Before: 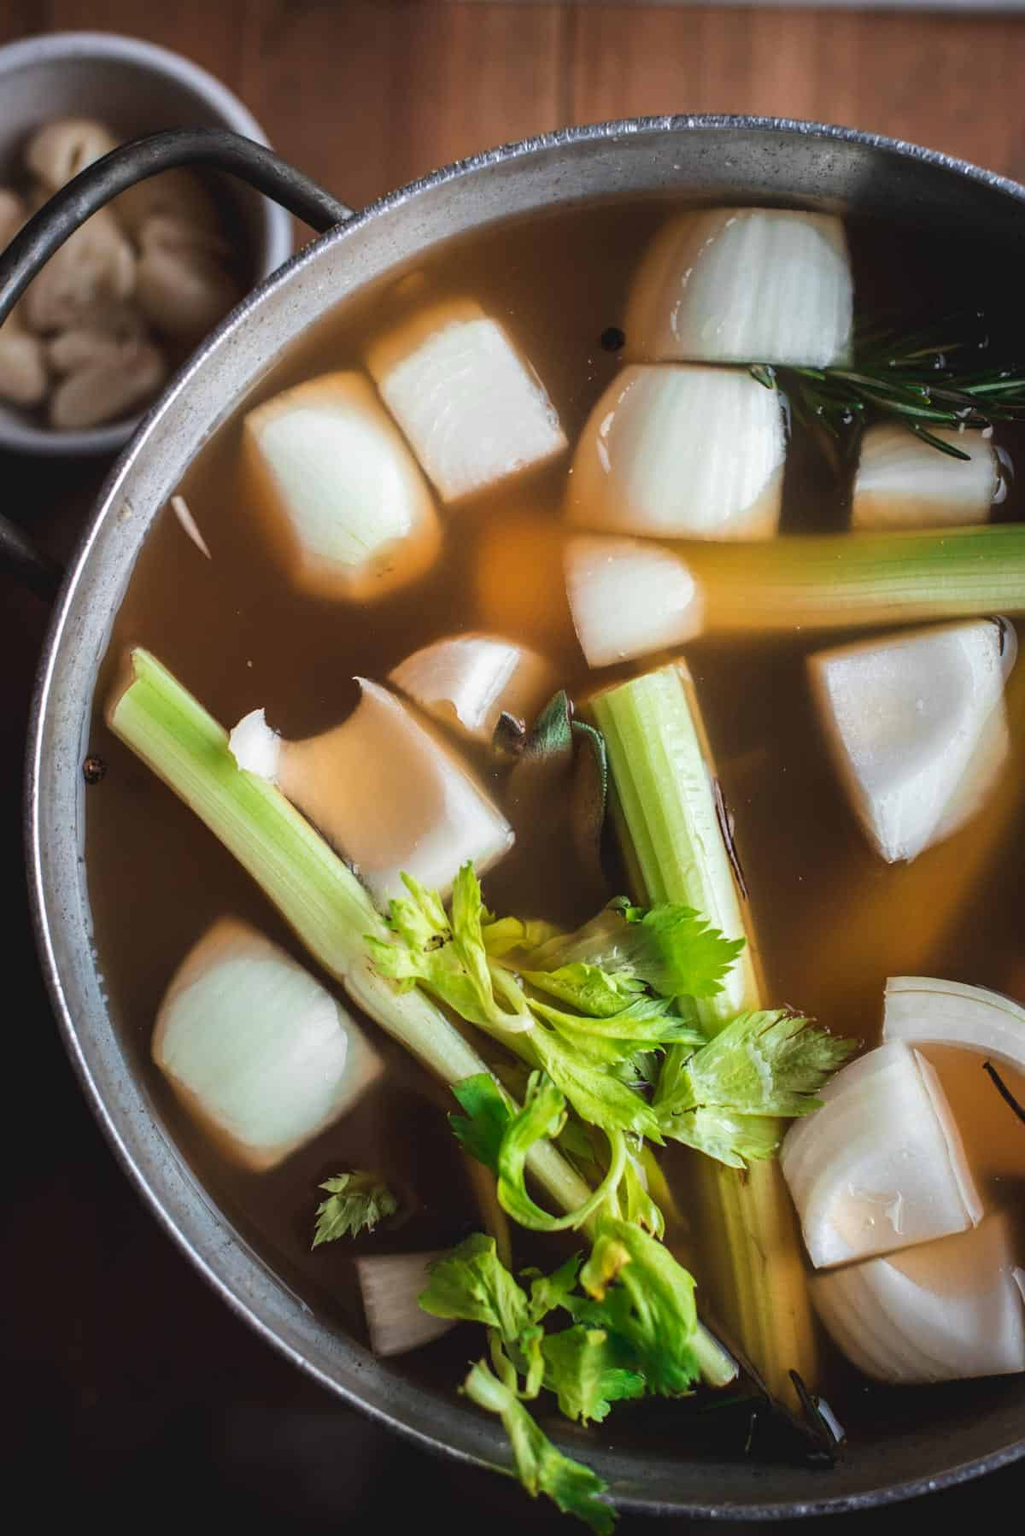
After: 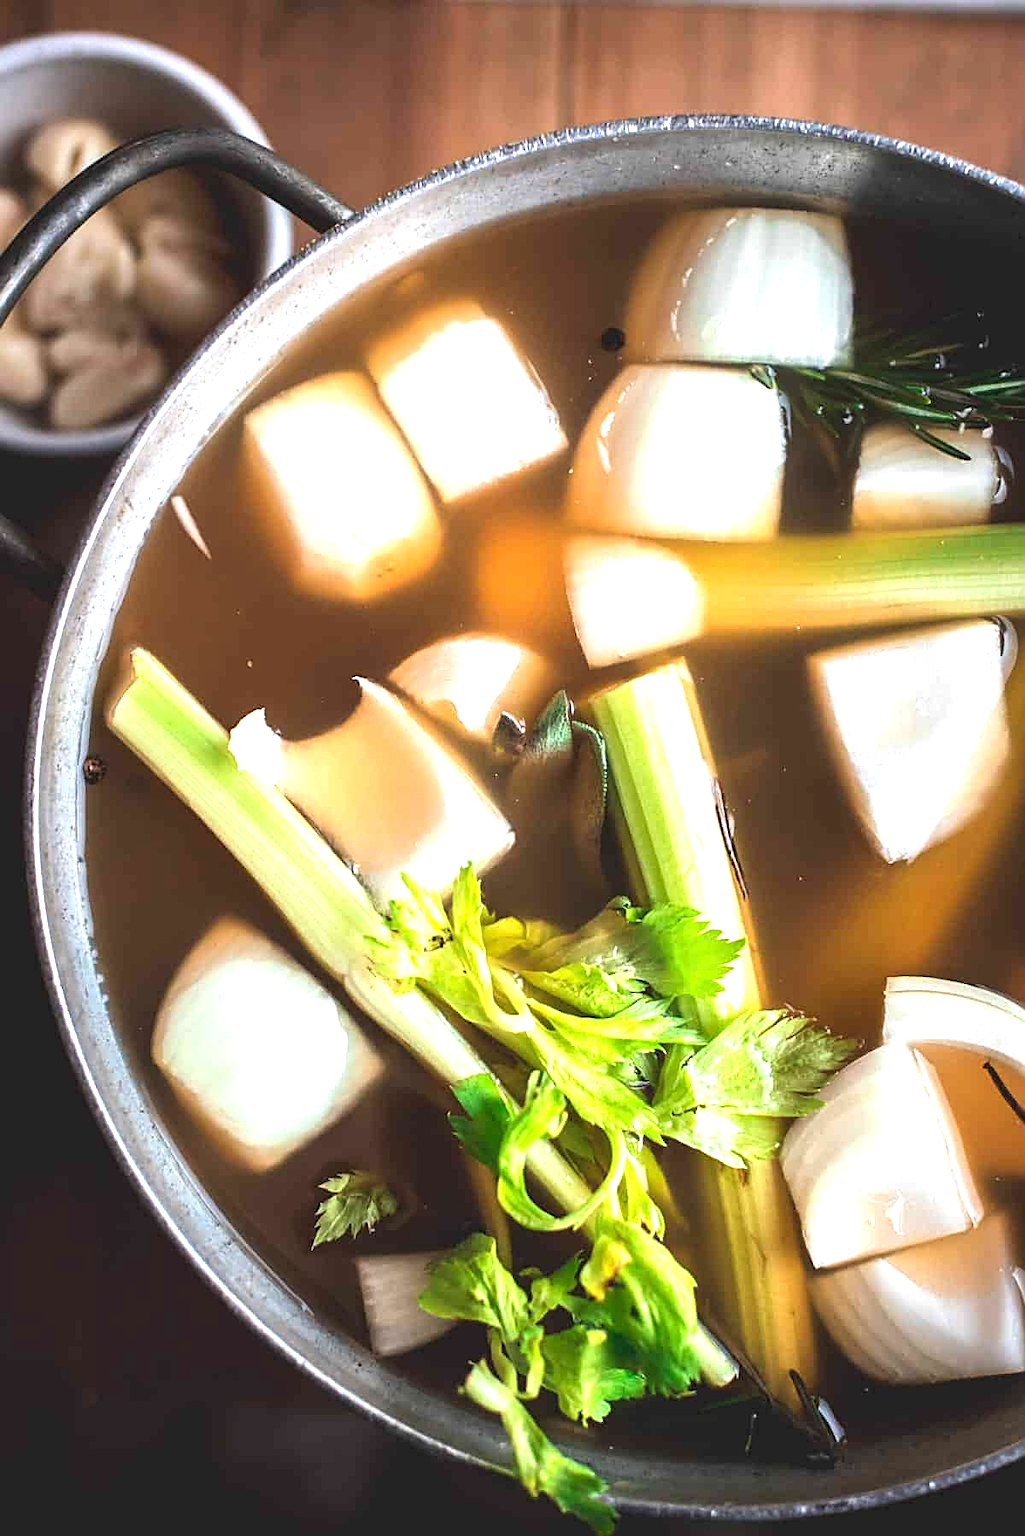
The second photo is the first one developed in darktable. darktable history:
exposure: black level correction 0, exposure 1.107 EV, compensate highlight preservation false
sharpen: on, module defaults
